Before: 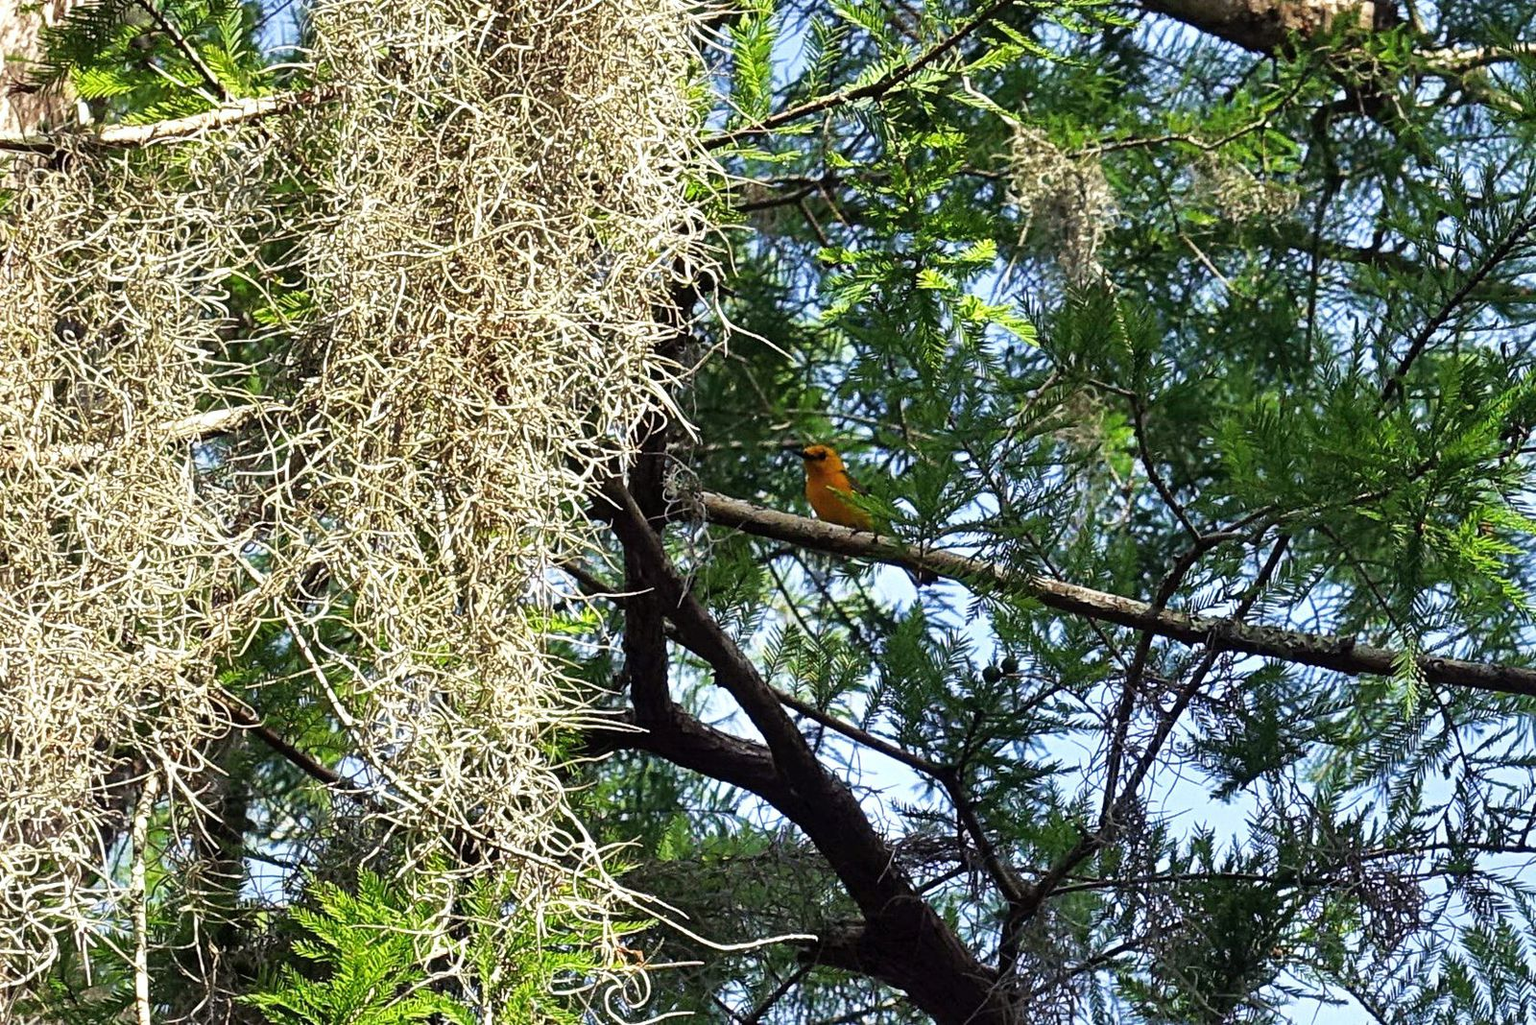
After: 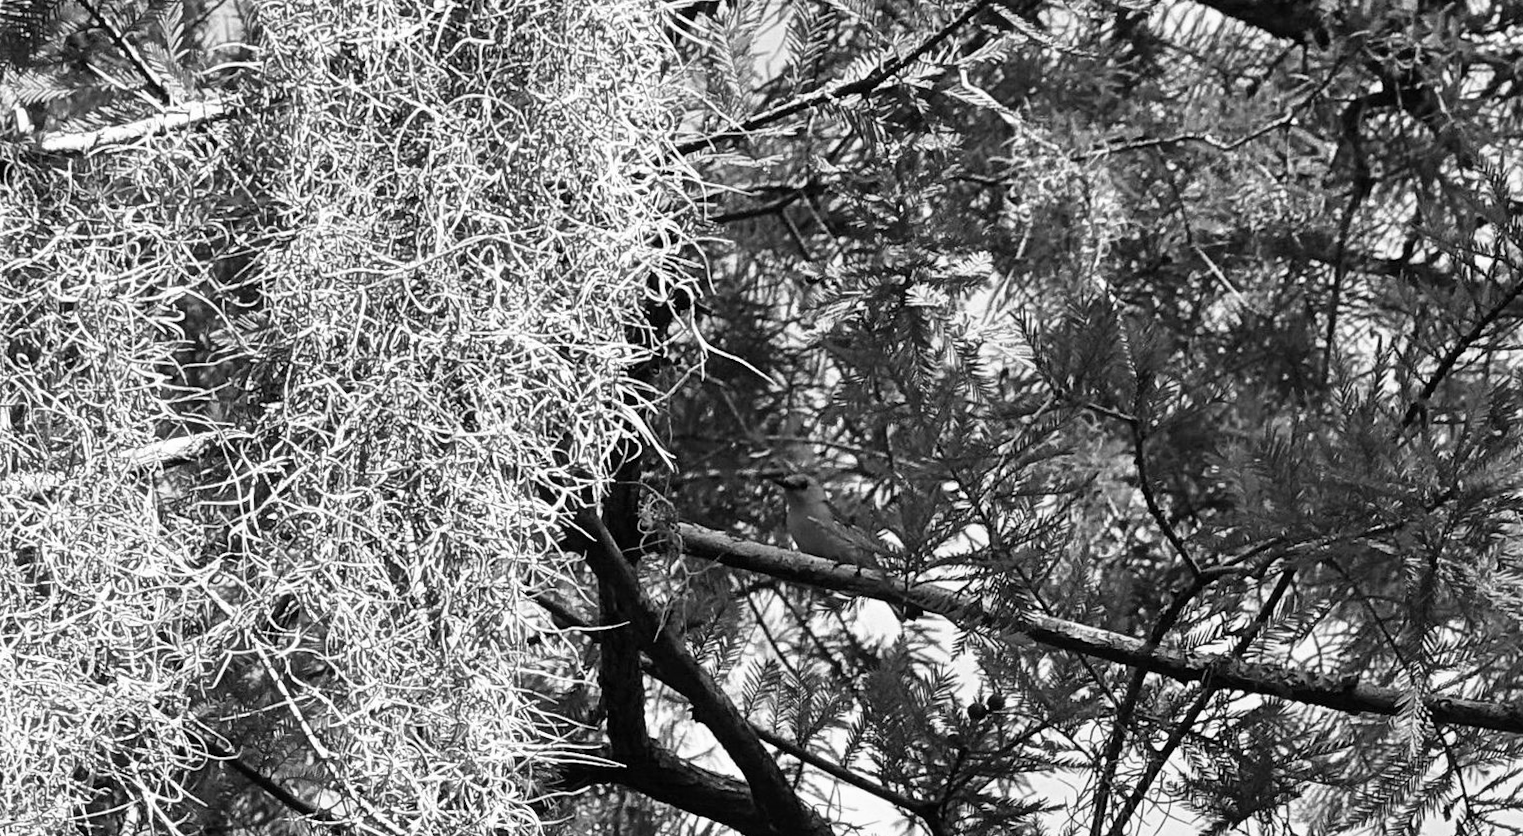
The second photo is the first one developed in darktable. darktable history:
crop: bottom 19.644%
contrast brightness saturation: saturation -1
rotate and perspective: rotation 0.074°, lens shift (vertical) 0.096, lens shift (horizontal) -0.041, crop left 0.043, crop right 0.952, crop top 0.024, crop bottom 0.979
